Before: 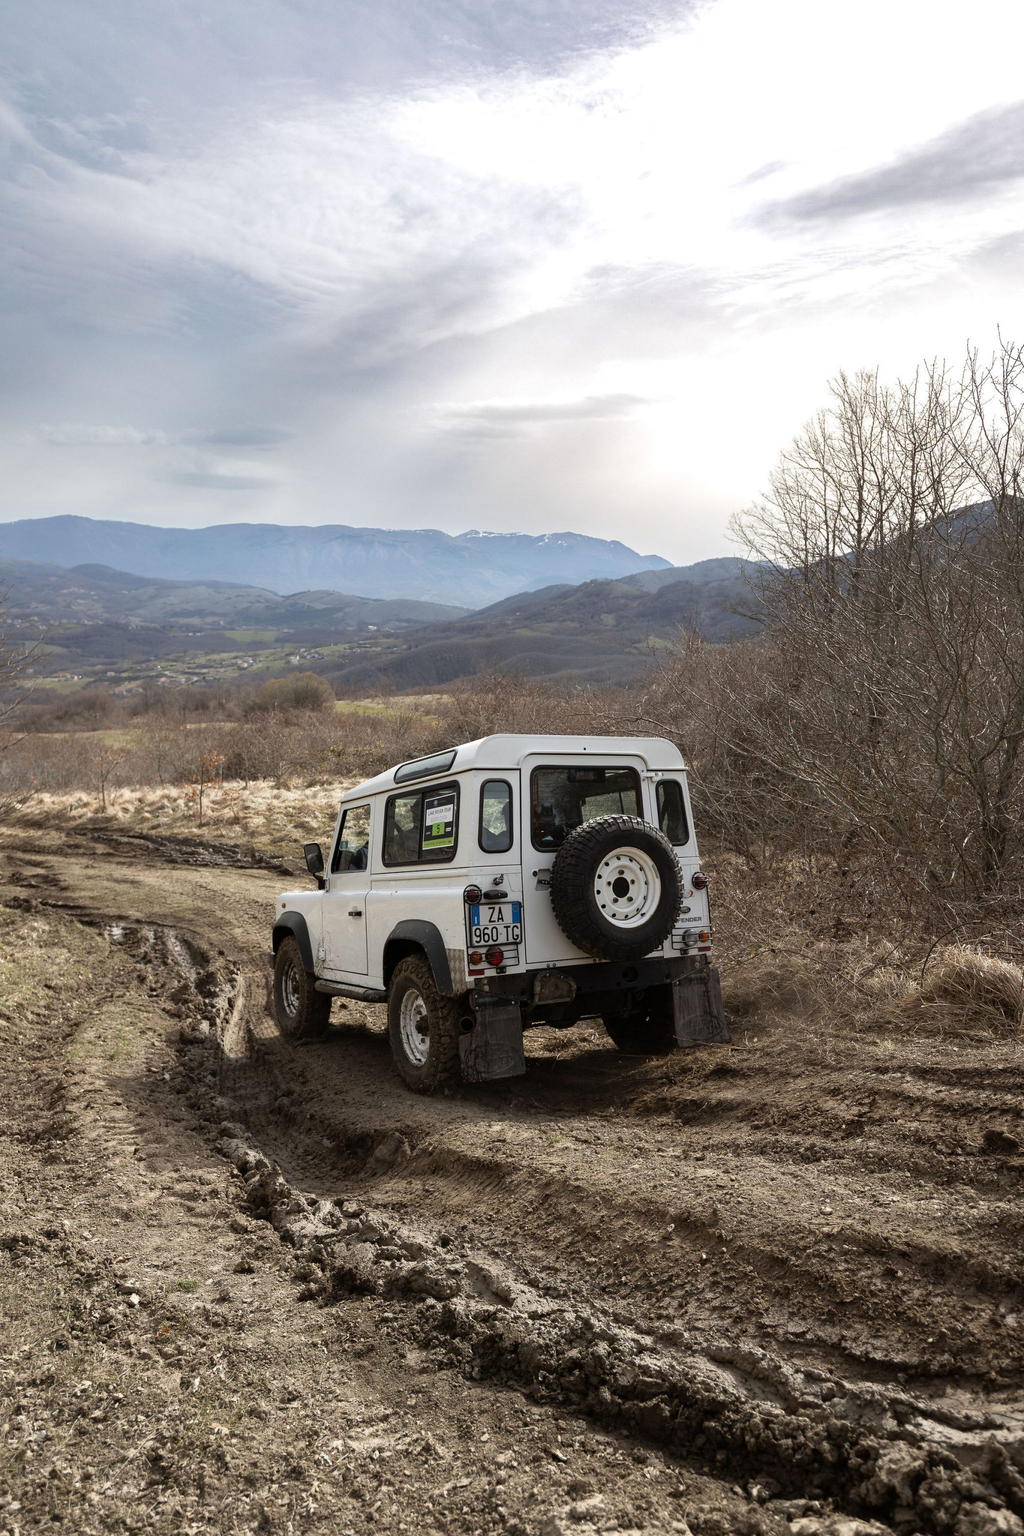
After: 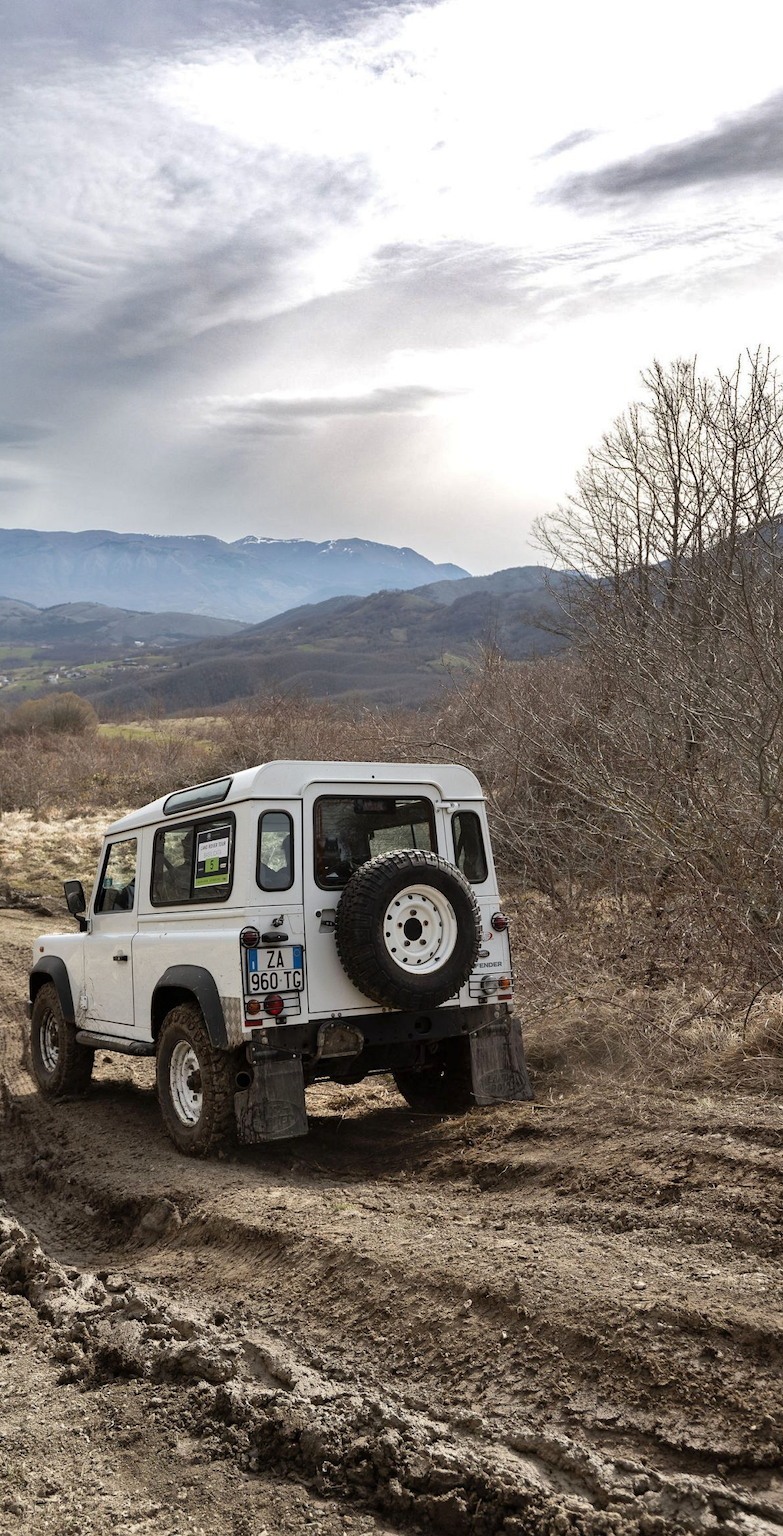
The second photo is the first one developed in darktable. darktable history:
crop and rotate: left 24.034%, top 2.838%, right 6.406%, bottom 6.299%
shadows and highlights: soften with gaussian
